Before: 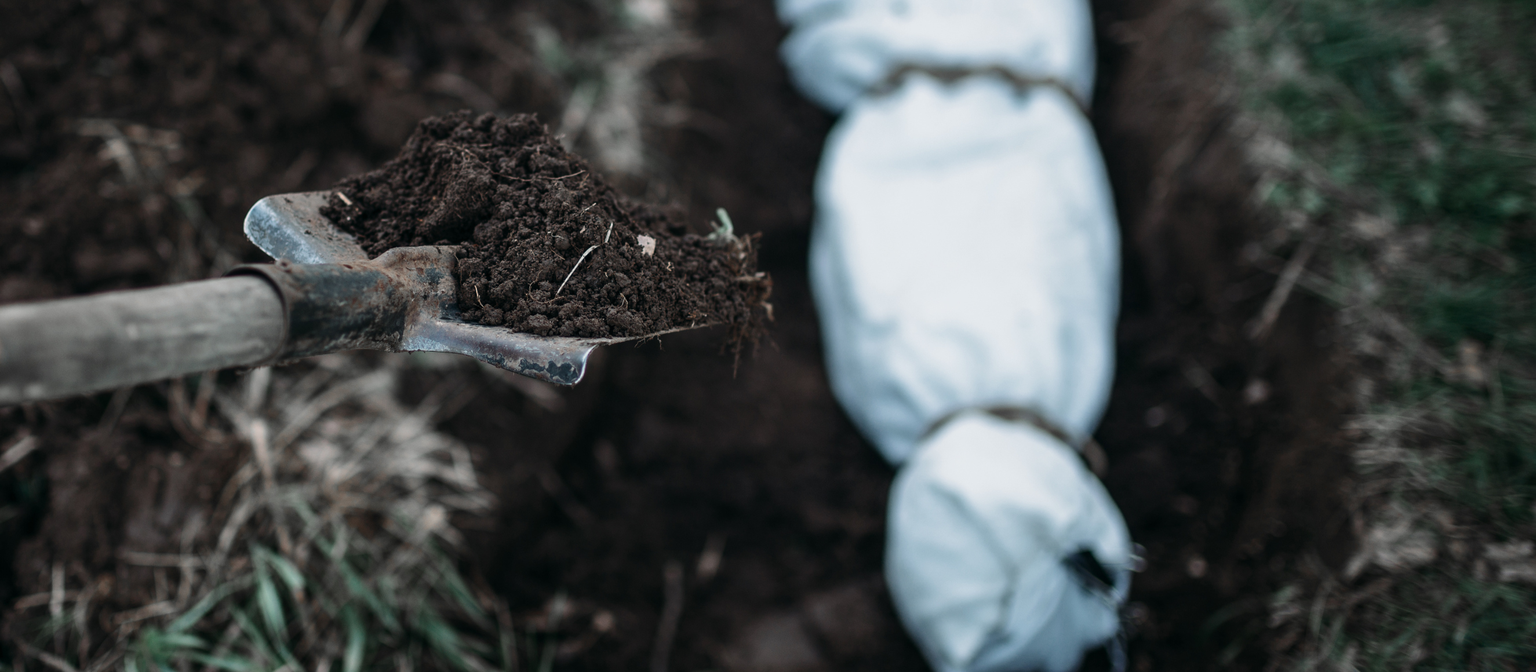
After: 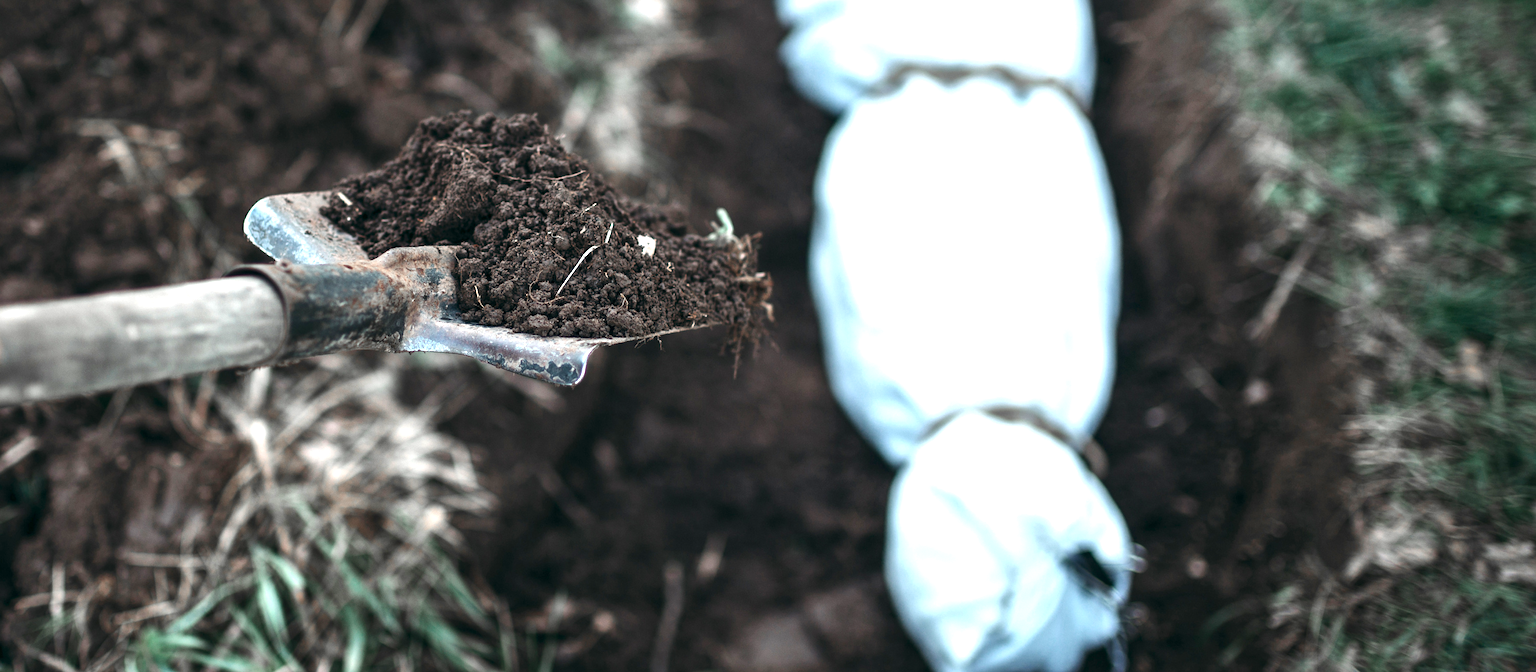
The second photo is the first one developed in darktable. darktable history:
contrast brightness saturation: contrast -0.012, brightness -0.012, saturation 0.036
exposure: black level correction 0, exposure 1.449 EV, compensate exposure bias true, compensate highlight preservation false
local contrast: mode bilateral grid, contrast 20, coarseness 50, detail 119%, midtone range 0.2
